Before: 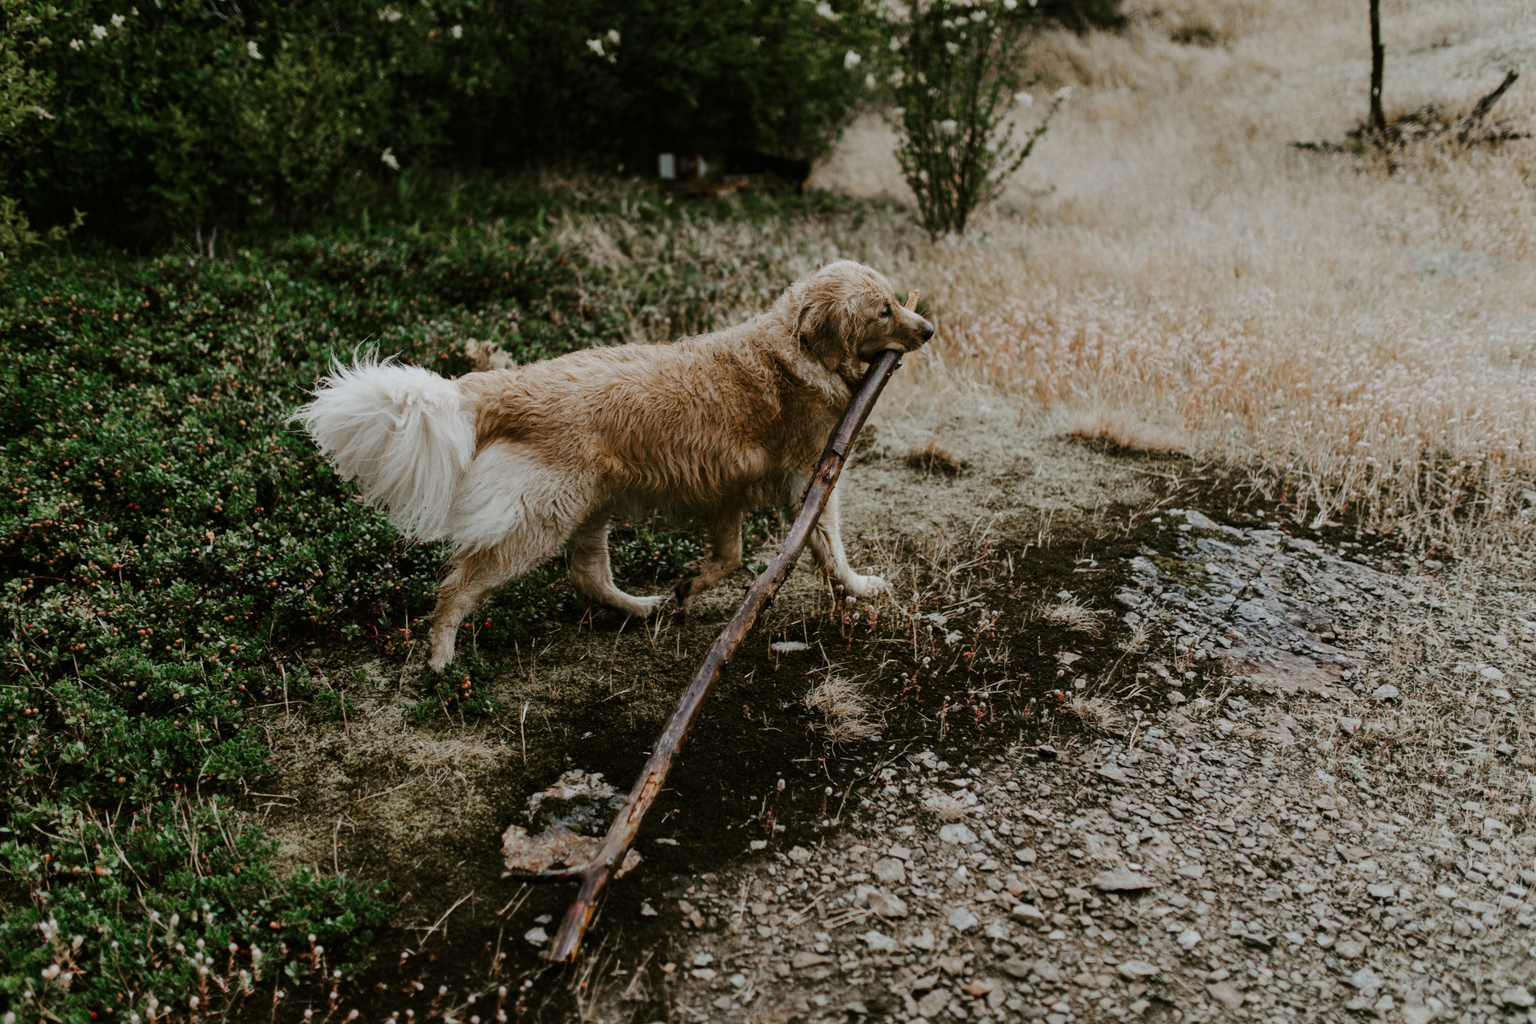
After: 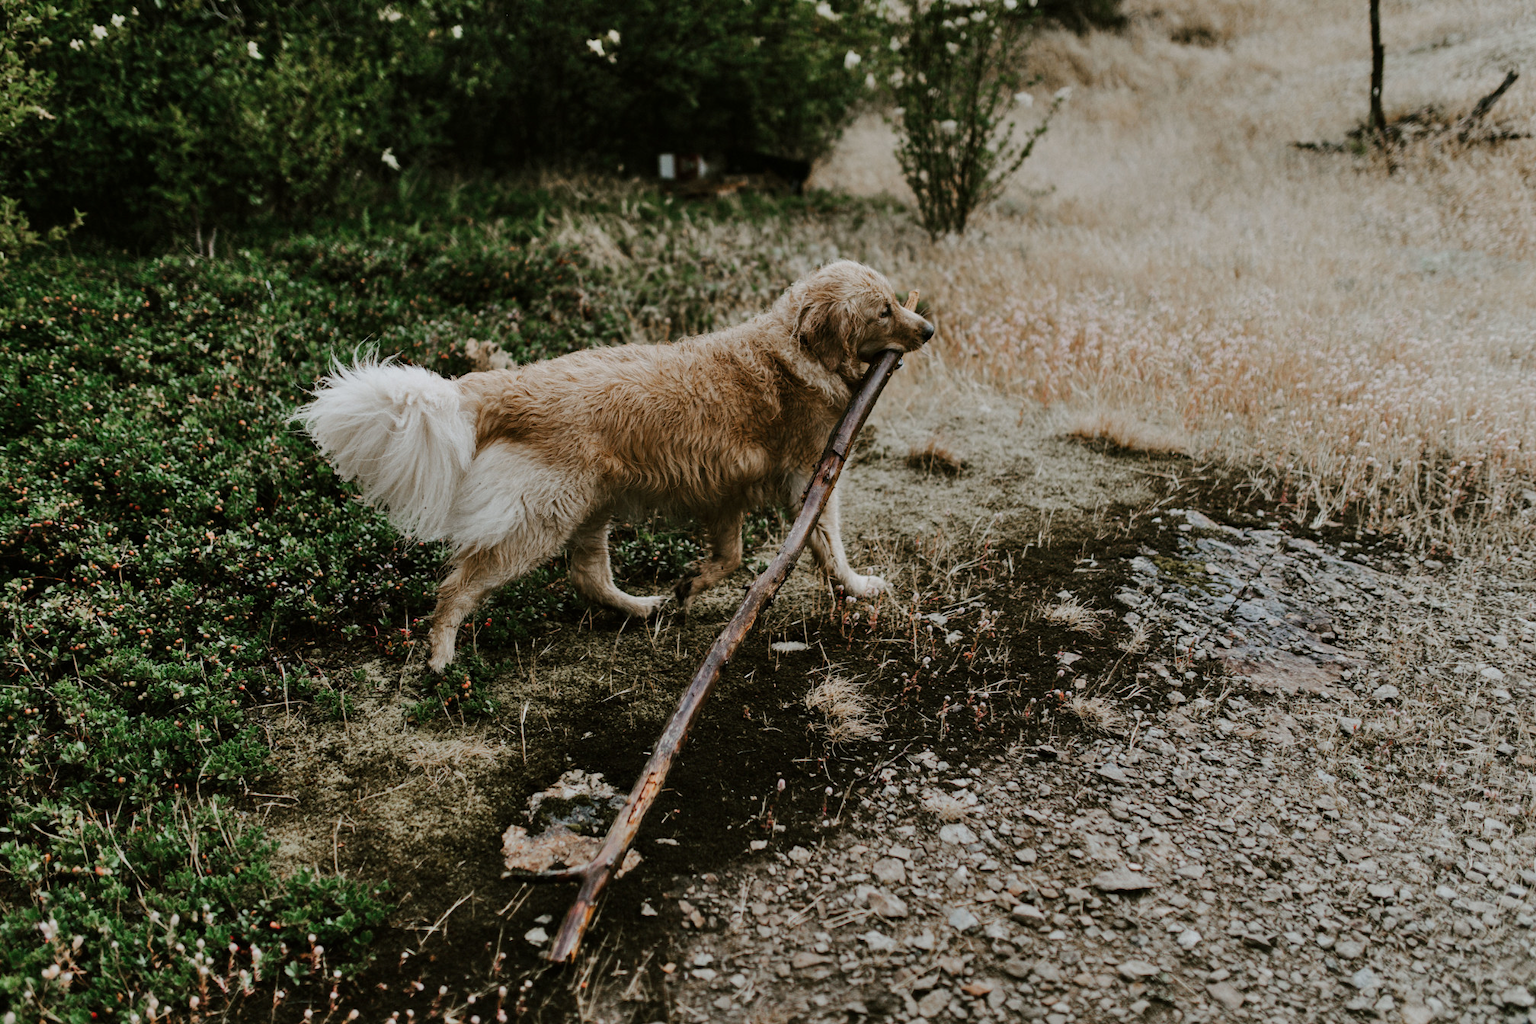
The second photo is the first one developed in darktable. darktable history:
shadows and highlights: shadows 36.23, highlights -27.12, soften with gaussian
